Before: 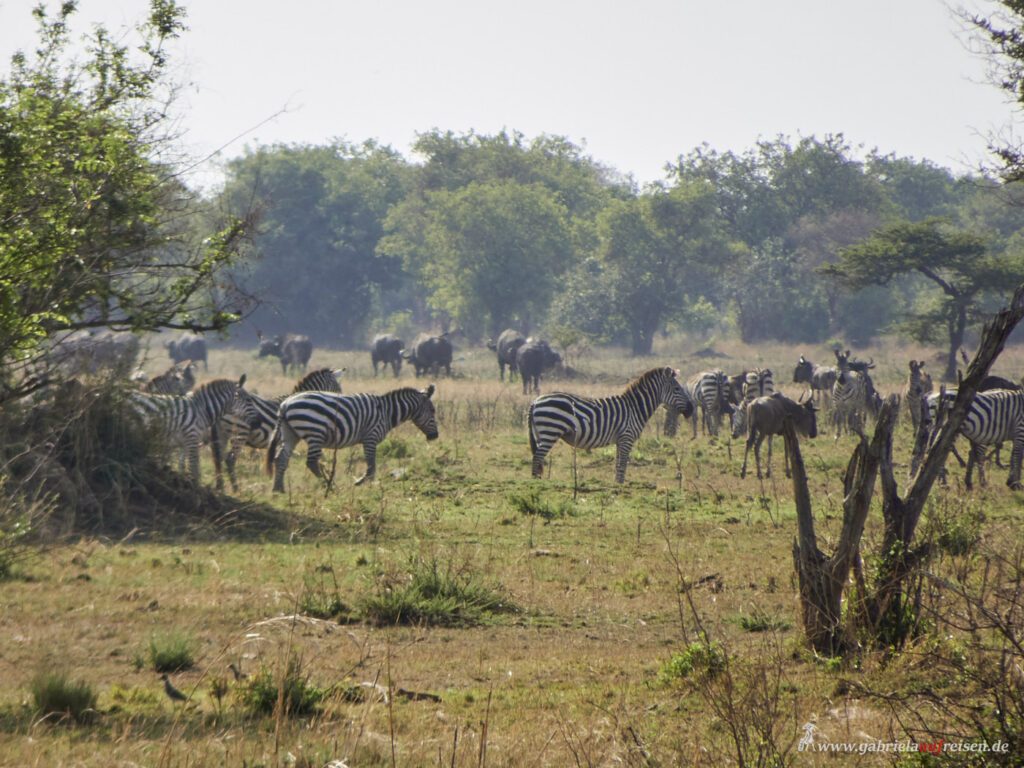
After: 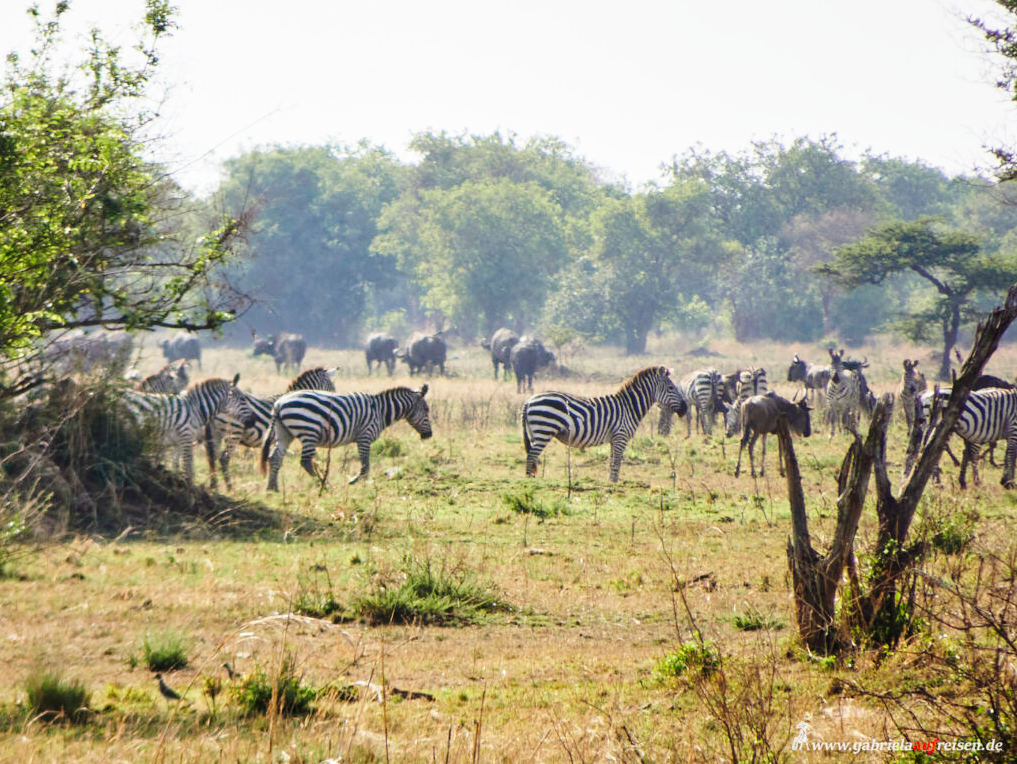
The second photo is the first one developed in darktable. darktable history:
base curve: curves: ch0 [(0, 0) (0.028, 0.03) (0.121, 0.232) (0.46, 0.748) (0.859, 0.968) (1, 1)], preserve colors none
crop and rotate: left 0.614%, top 0.179%, bottom 0.309%
